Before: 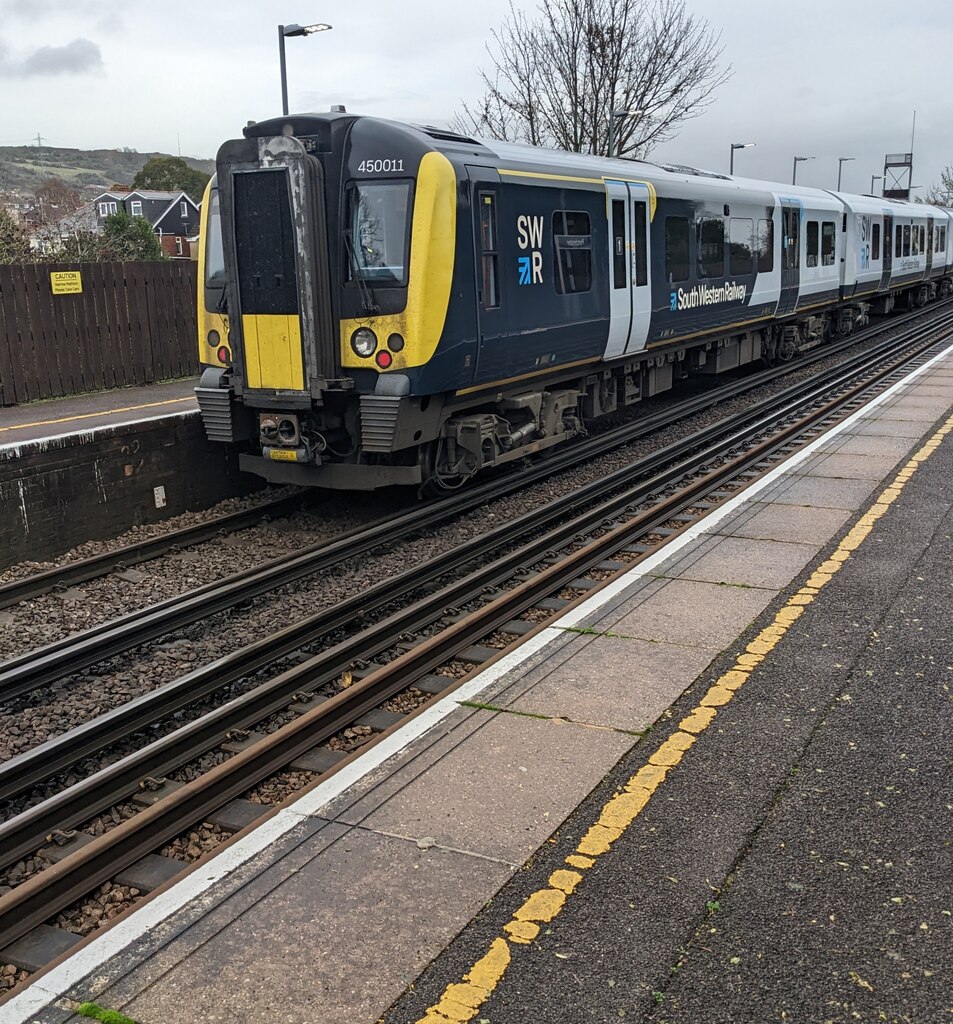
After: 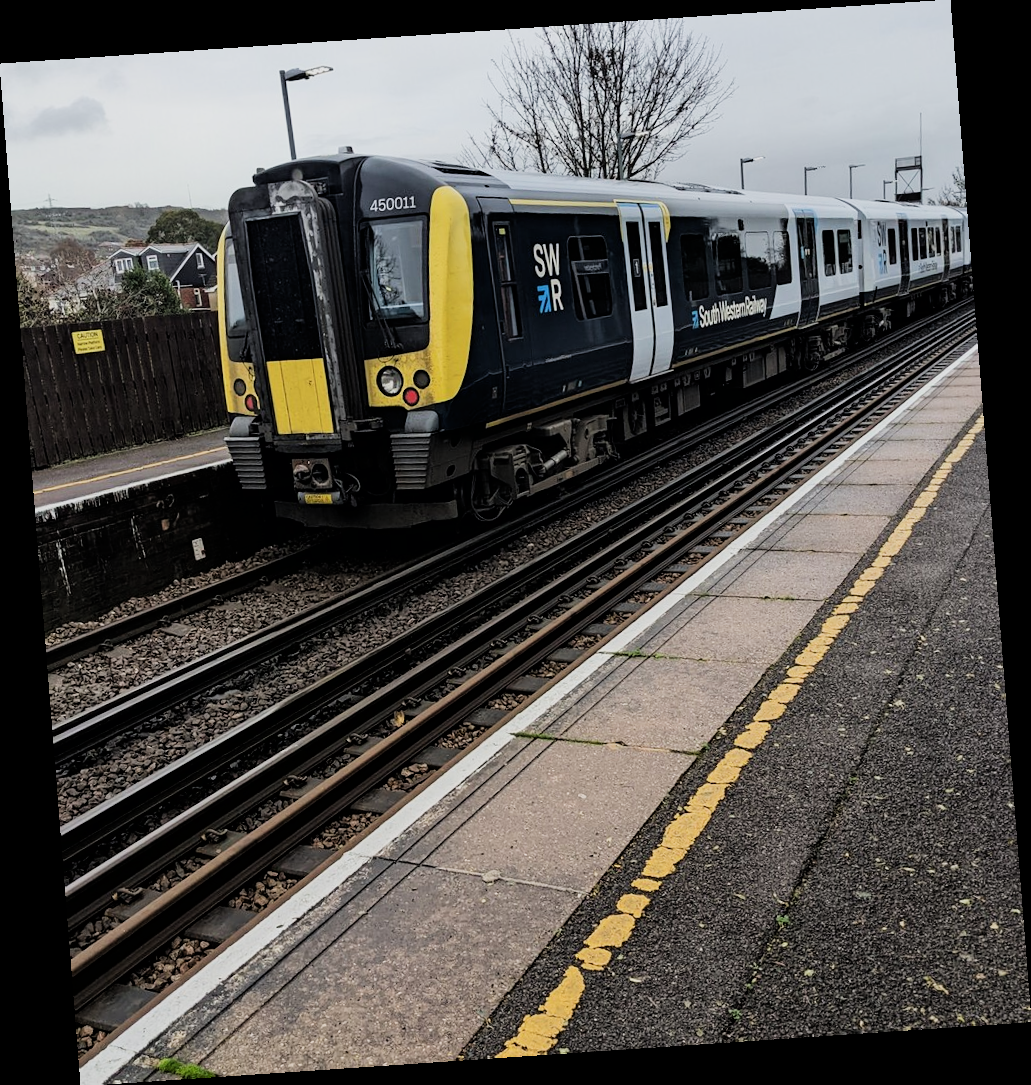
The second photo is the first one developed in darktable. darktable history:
rotate and perspective: rotation -4.2°, shear 0.006, automatic cropping off
filmic rgb: black relative exposure -5 EV, hardness 2.88, contrast 1.3, highlights saturation mix -30%
